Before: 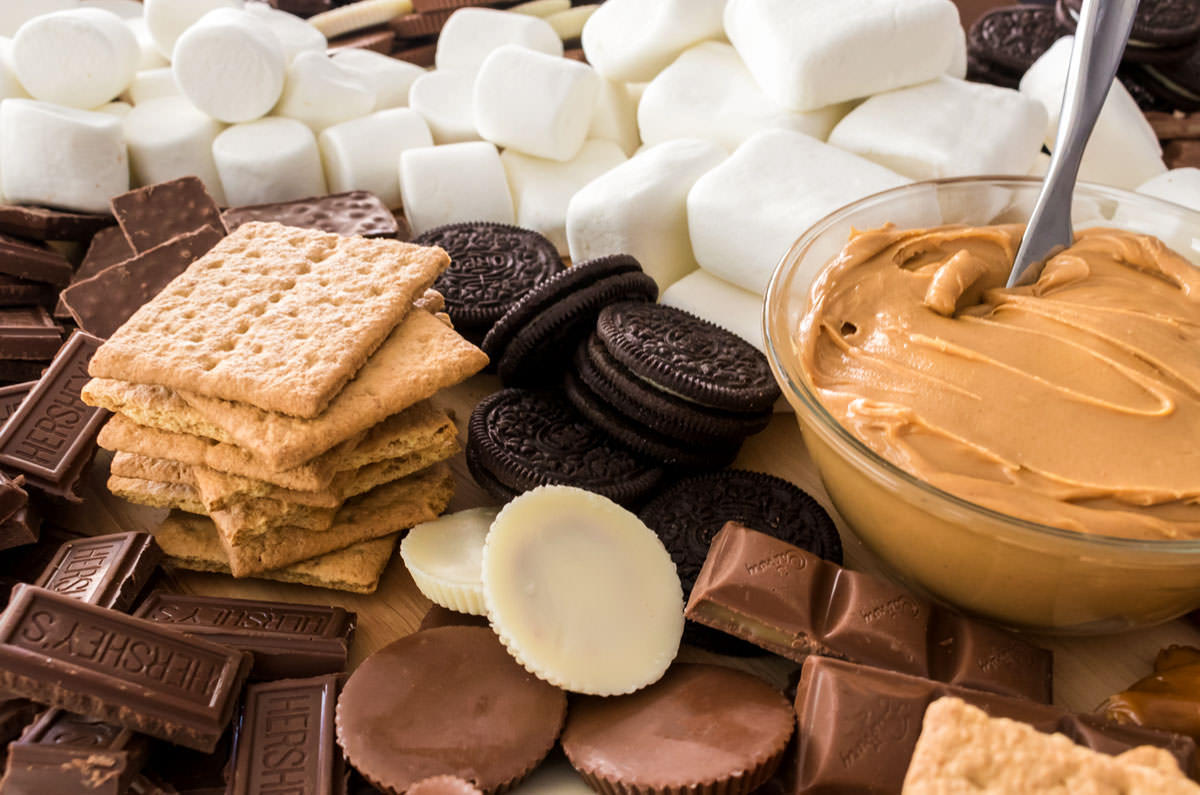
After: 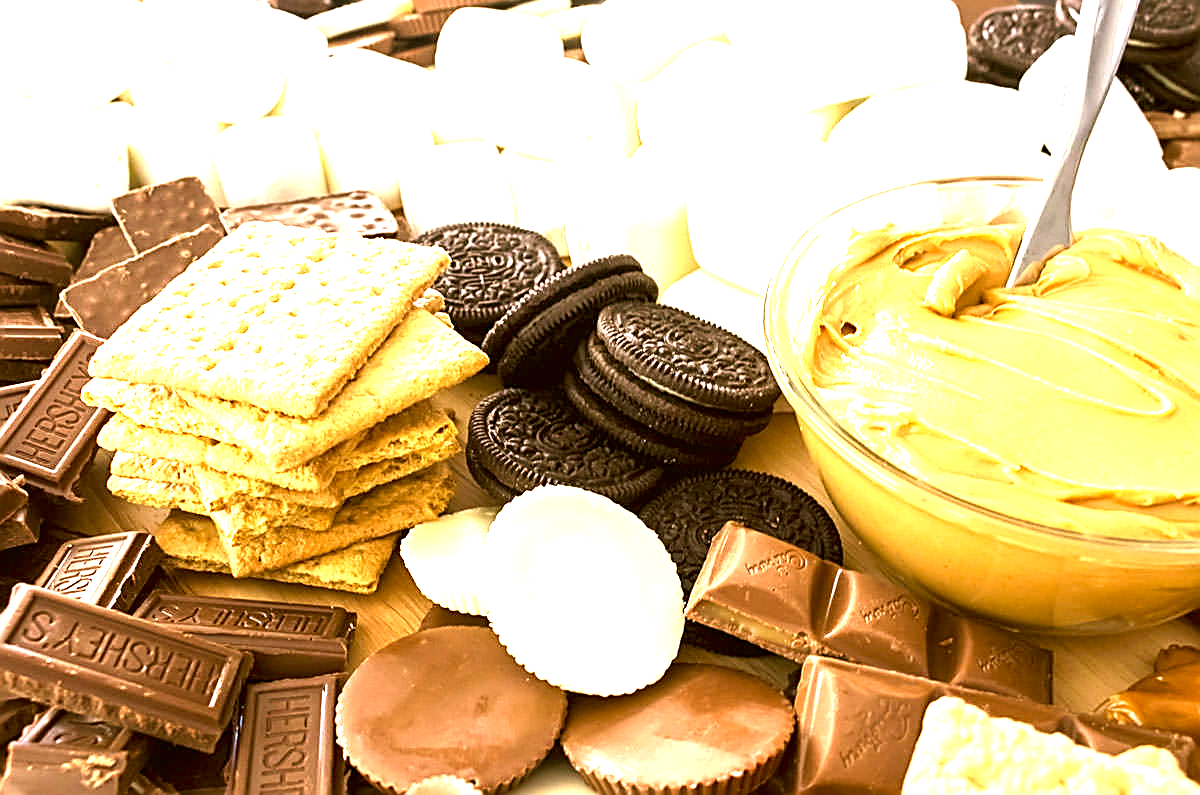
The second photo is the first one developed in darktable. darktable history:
color correction: highlights a* -1.43, highlights b* 10.12, shadows a* 0.395, shadows b* 19.35
exposure: black level correction 0, exposure 2 EV, compensate highlight preservation false
sharpen: amount 0.901
